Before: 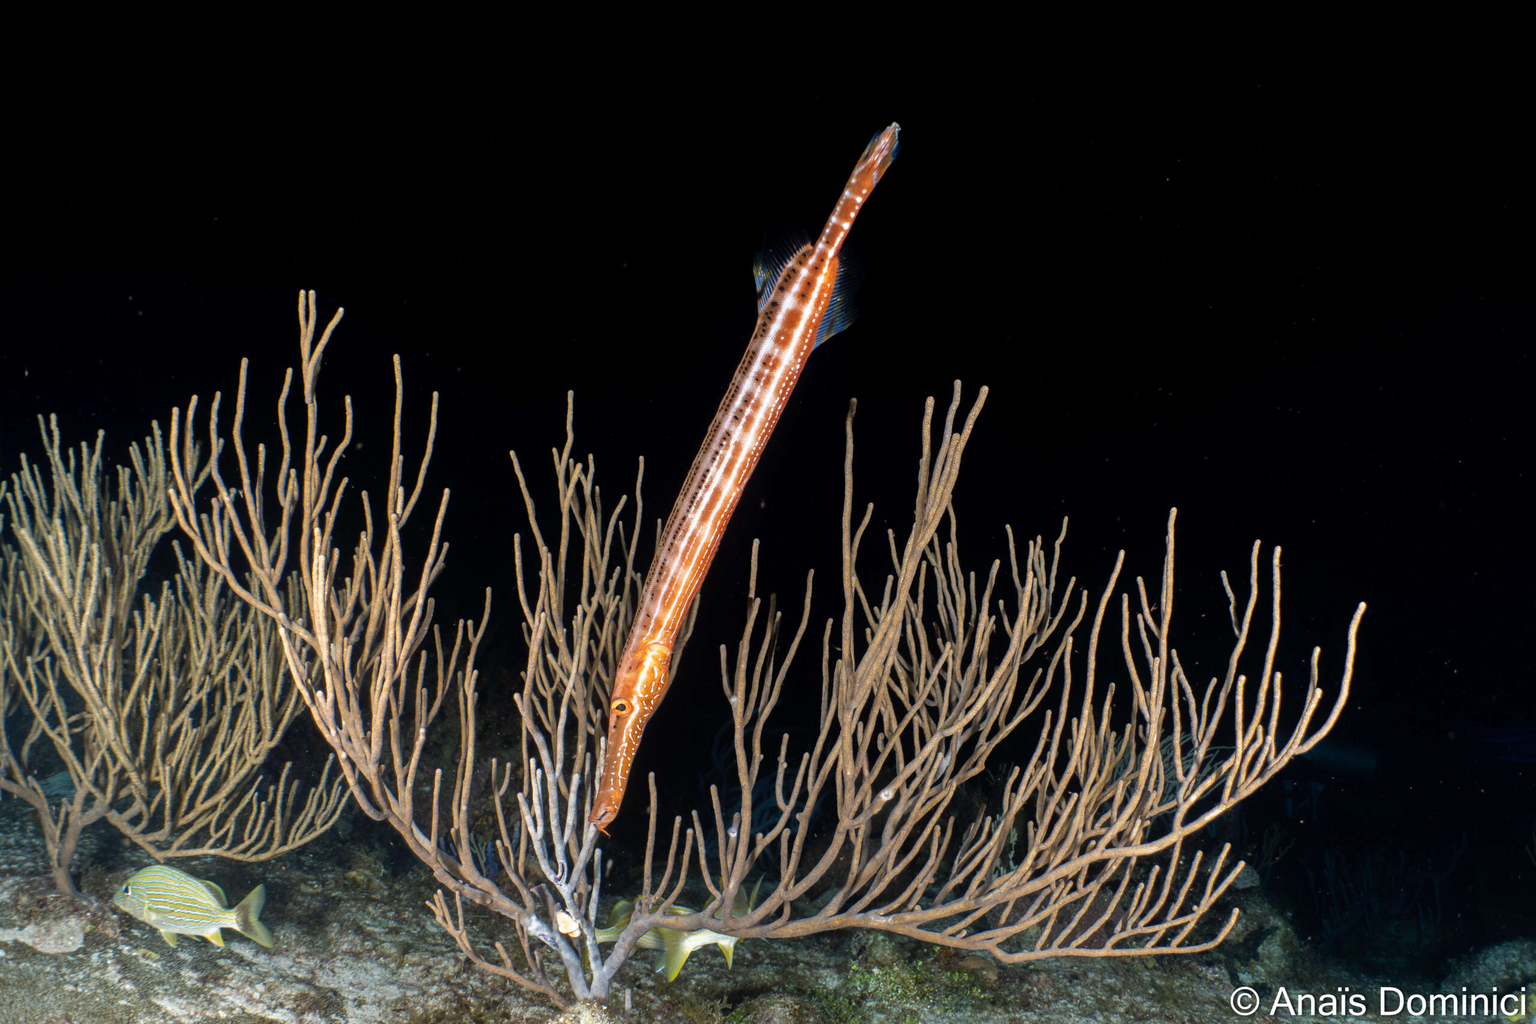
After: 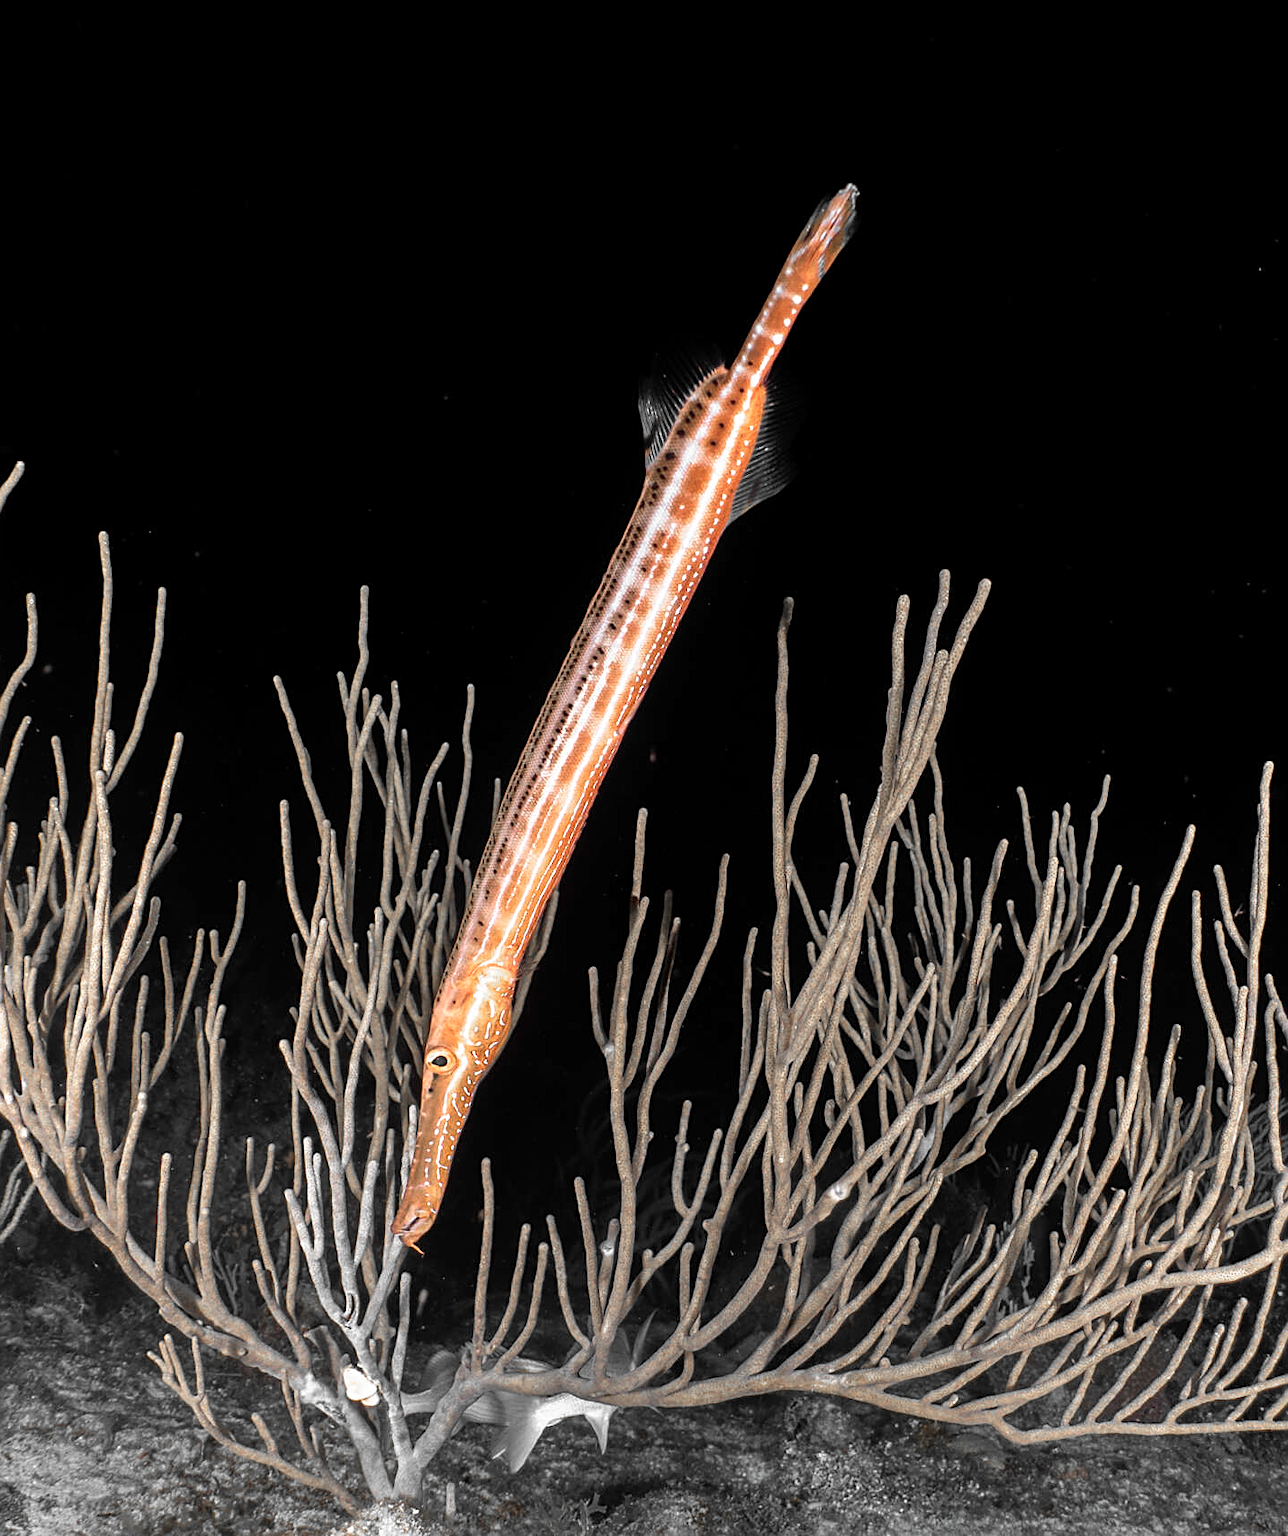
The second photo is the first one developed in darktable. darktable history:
crop: left 21.357%, right 22.704%
sharpen: on, module defaults
color zones: curves: ch0 [(0, 0.65) (0.096, 0.644) (0.221, 0.539) (0.429, 0.5) (0.571, 0.5) (0.714, 0.5) (0.857, 0.5) (1, 0.65)]; ch1 [(0, 0.5) (0.143, 0.5) (0.257, -0.002) (0.429, 0.04) (0.571, -0.001) (0.714, -0.015) (0.857, 0.024) (1, 0.5)]
